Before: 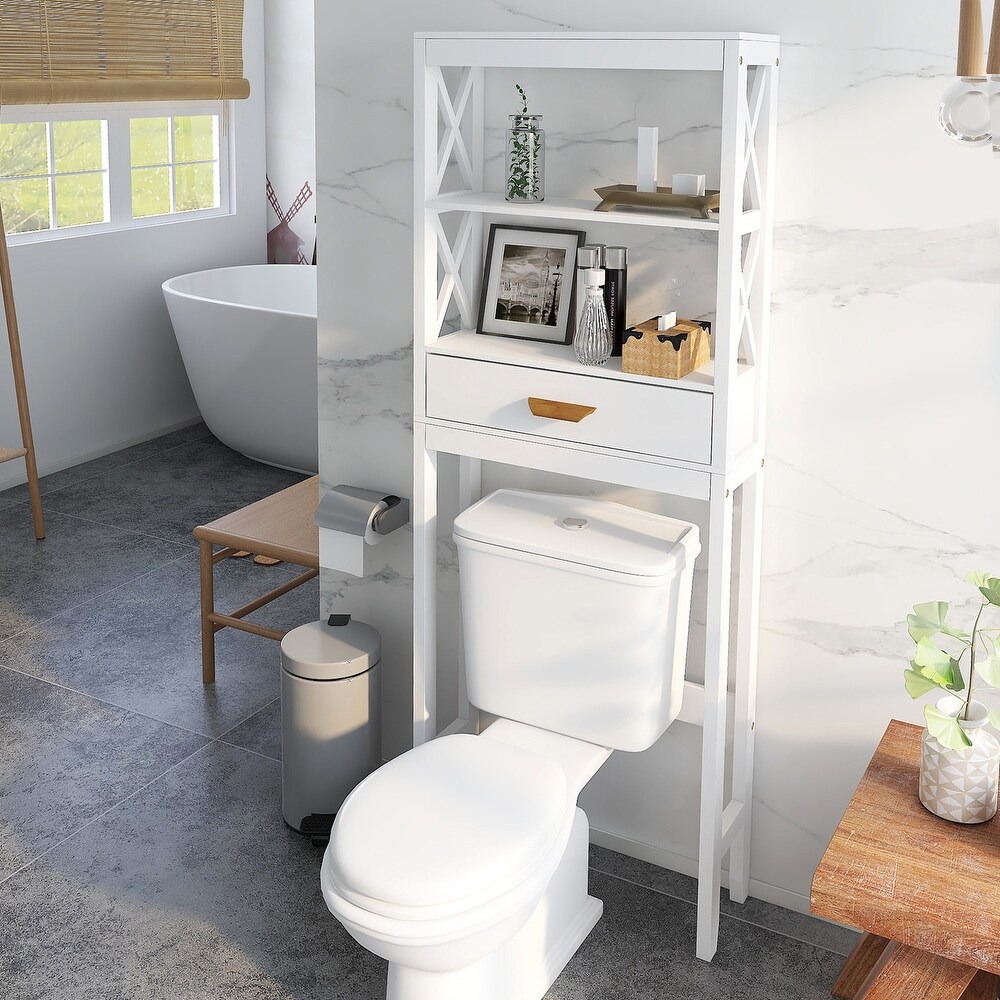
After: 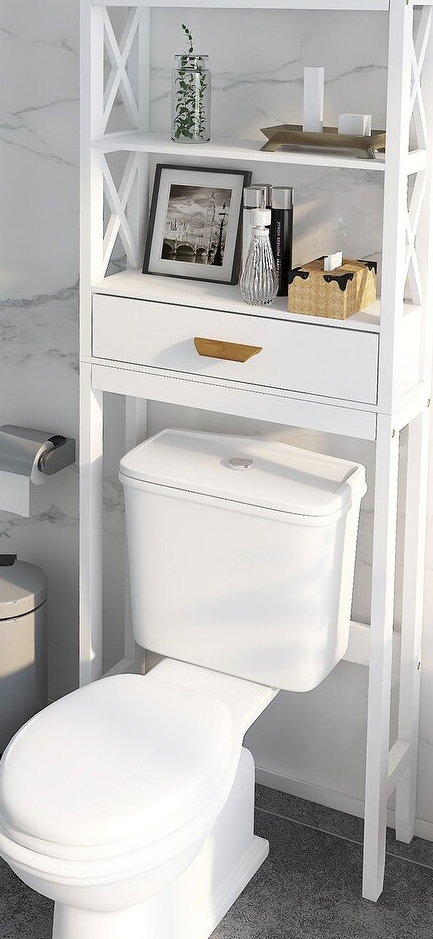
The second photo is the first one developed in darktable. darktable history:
color zones: curves: ch1 [(0.113, 0.438) (0.75, 0.5)]; ch2 [(0.12, 0.526) (0.75, 0.5)]
crop: left 33.452%, top 6.025%, right 23.155%
